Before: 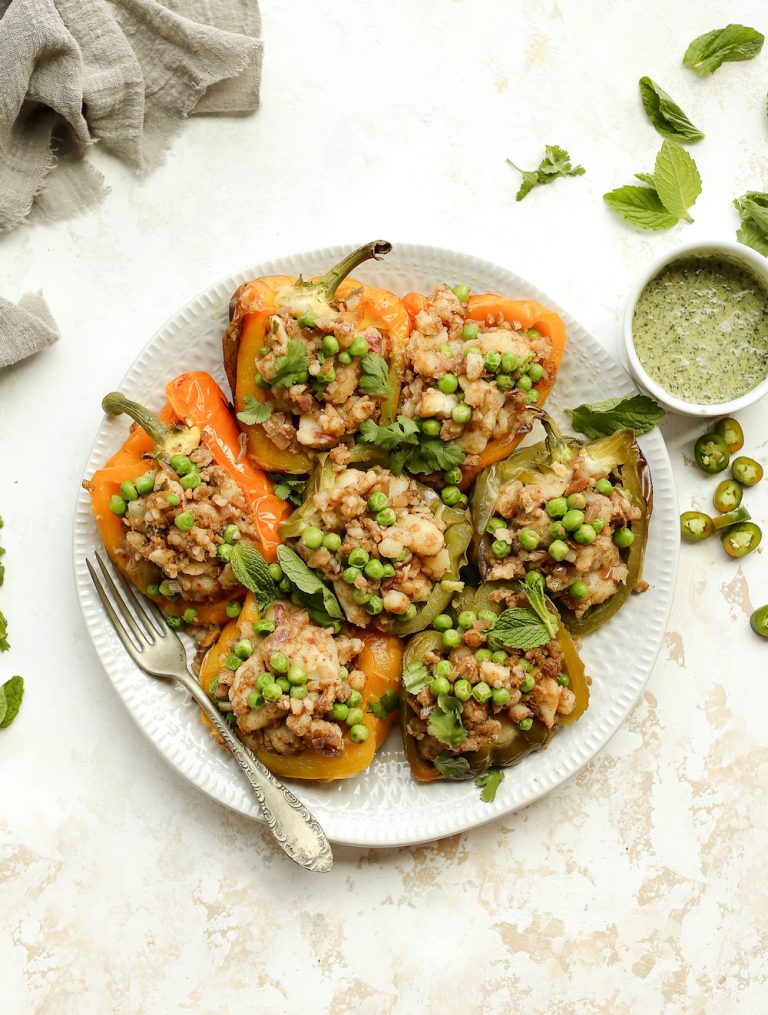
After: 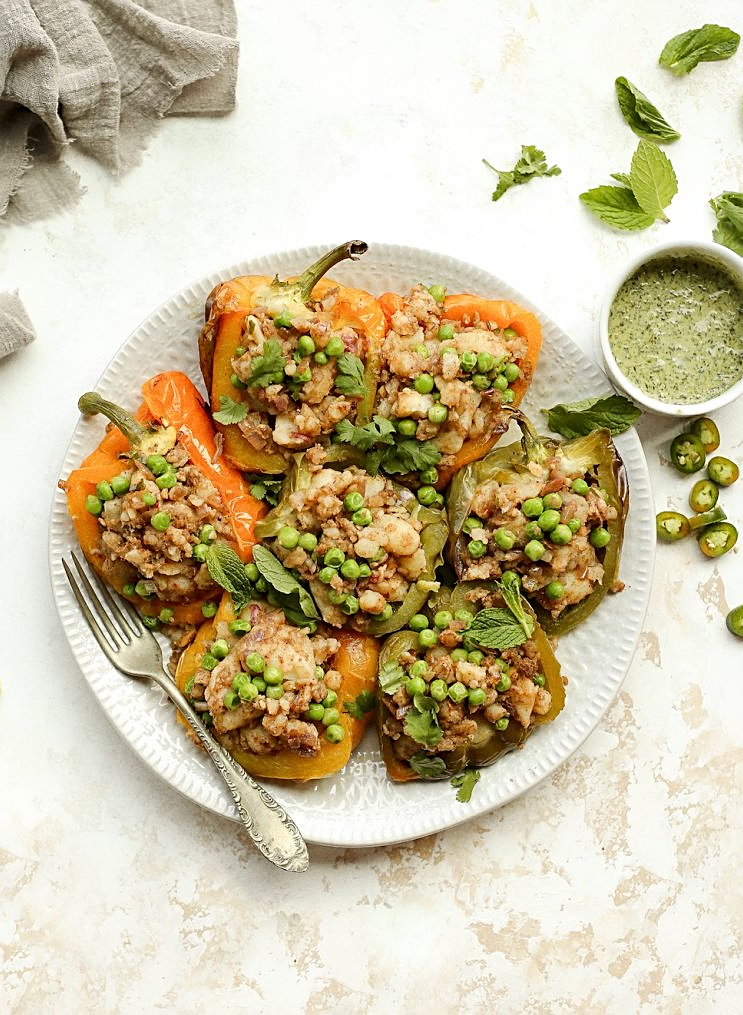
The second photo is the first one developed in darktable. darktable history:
sharpen: on, module defaults
crop and rotate: left 3.238%
grain: coarseness 22.88 ISO
